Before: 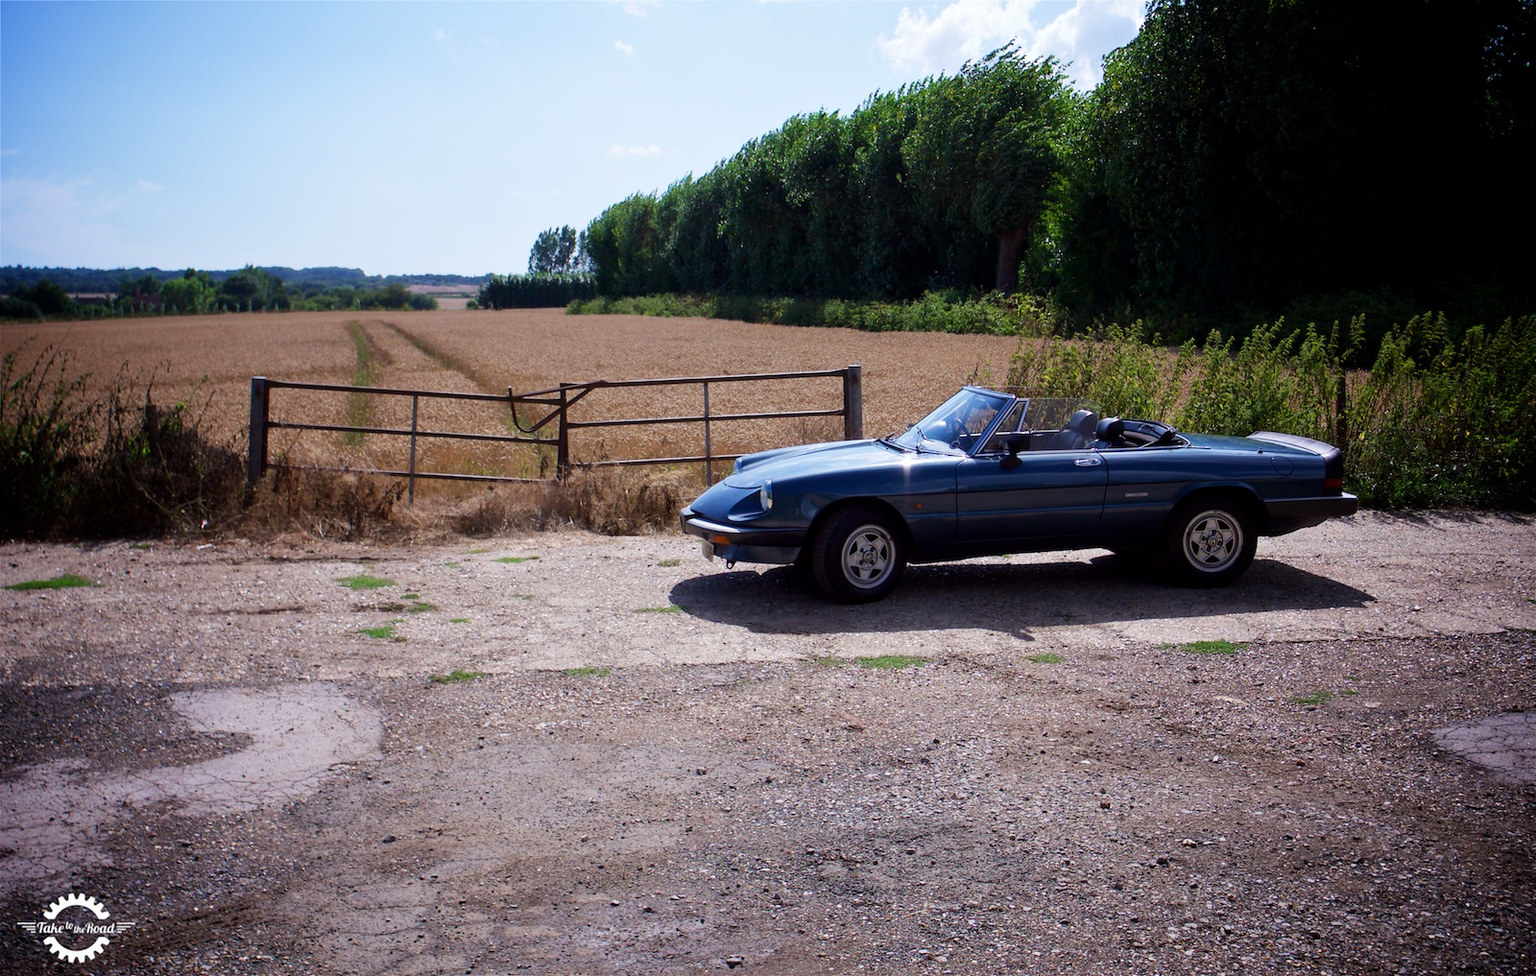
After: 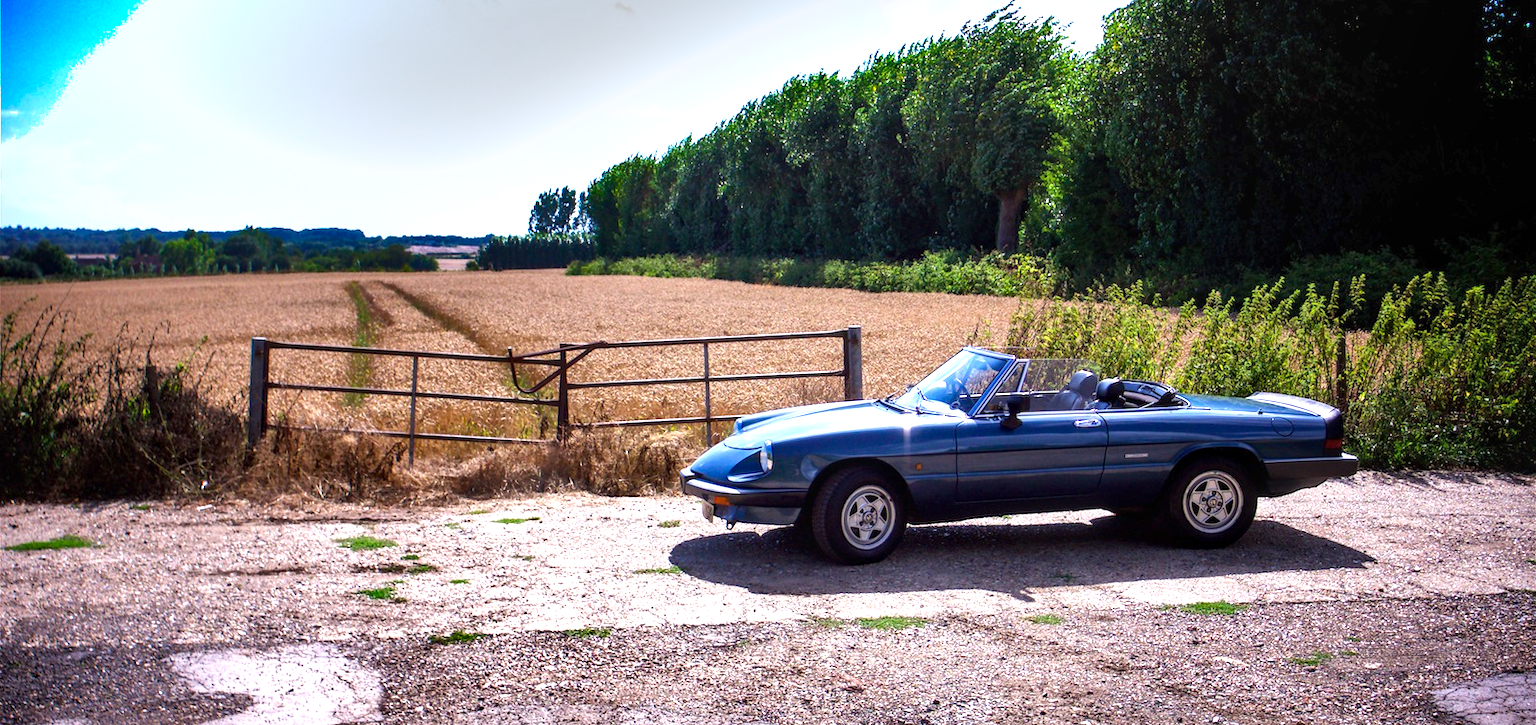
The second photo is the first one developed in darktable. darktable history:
exposure: black level correction 0, exposure 1.097 EV, compensate exposure bias true, compensate highlight preservation false
crop: top 4.112%, bottom 21.469%
color balance rgb: highlights gain › chroma 0.24%, highlights gain › hue 331.78°, linear chroma grading › global chroma 9.66%, perceptual saturation grading › global saturation 1.873%, perceptual saturation grading › highlights -1.775%, perceptual saturation grading › mid-tones 4.107%, perceptual saturation grading › shadows 7.06%
local contrast: detail 130%
shadows and highlights: radius 106.77, shadows 45.08, highlights -67.47, low approximation 0.01, soften with gaussian
